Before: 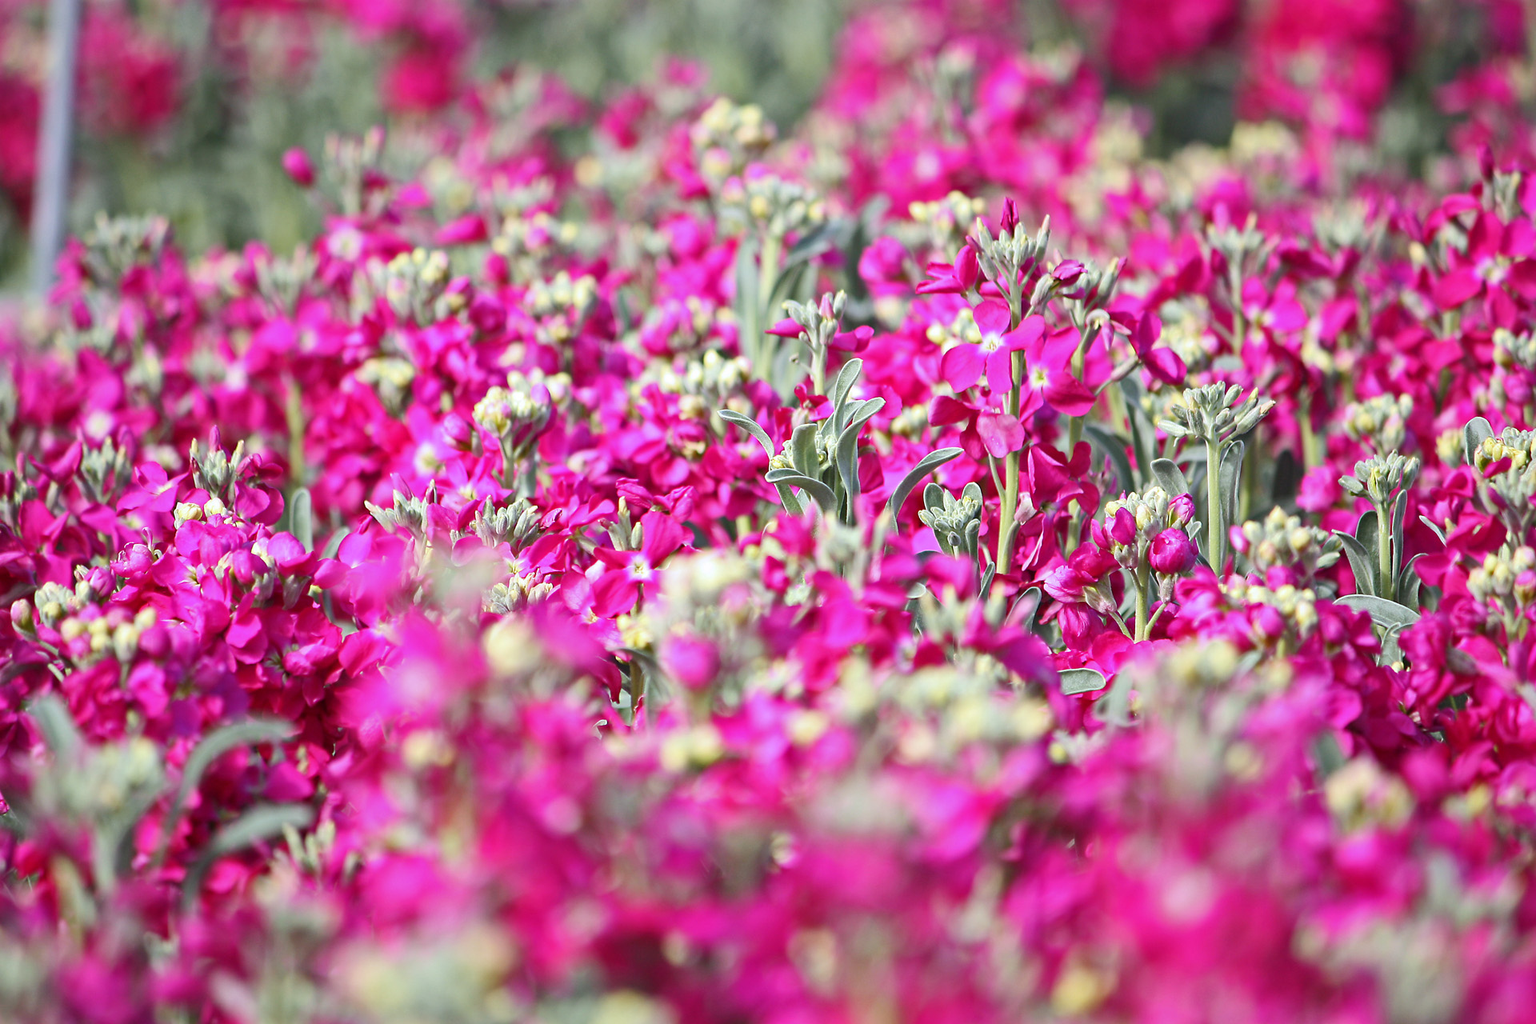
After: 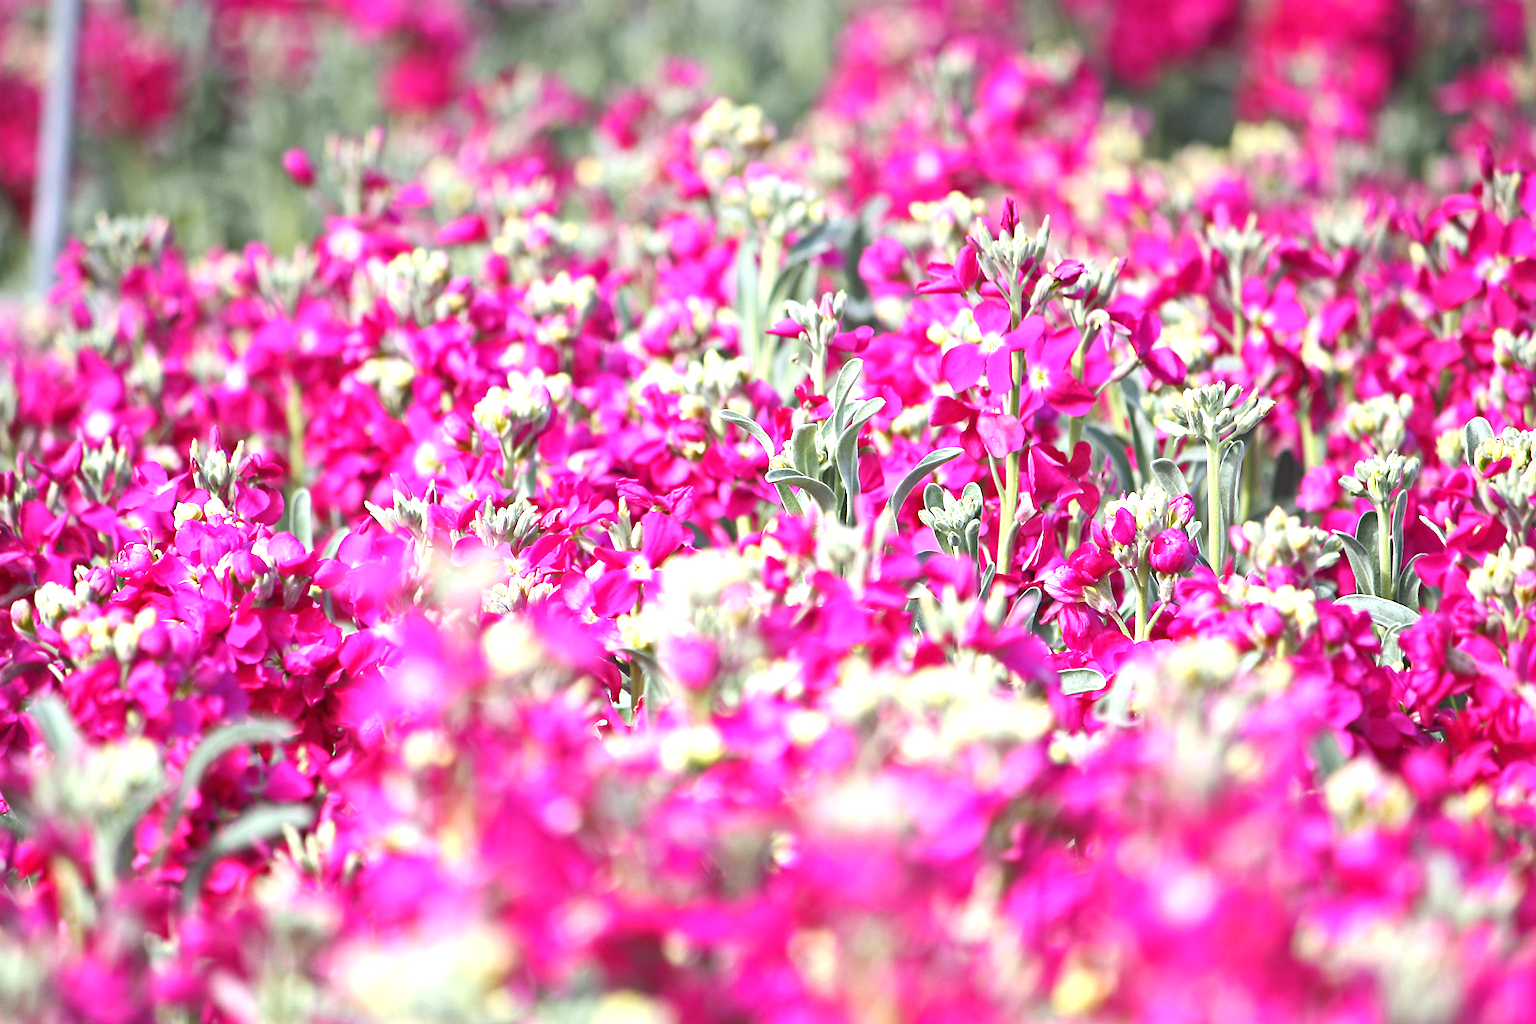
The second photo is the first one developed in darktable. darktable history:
graduated density: on, module defaults
exposure: black level correction 0, exposure 1.1 EV, compensate exposure bias true, compensate highlight preservation false
